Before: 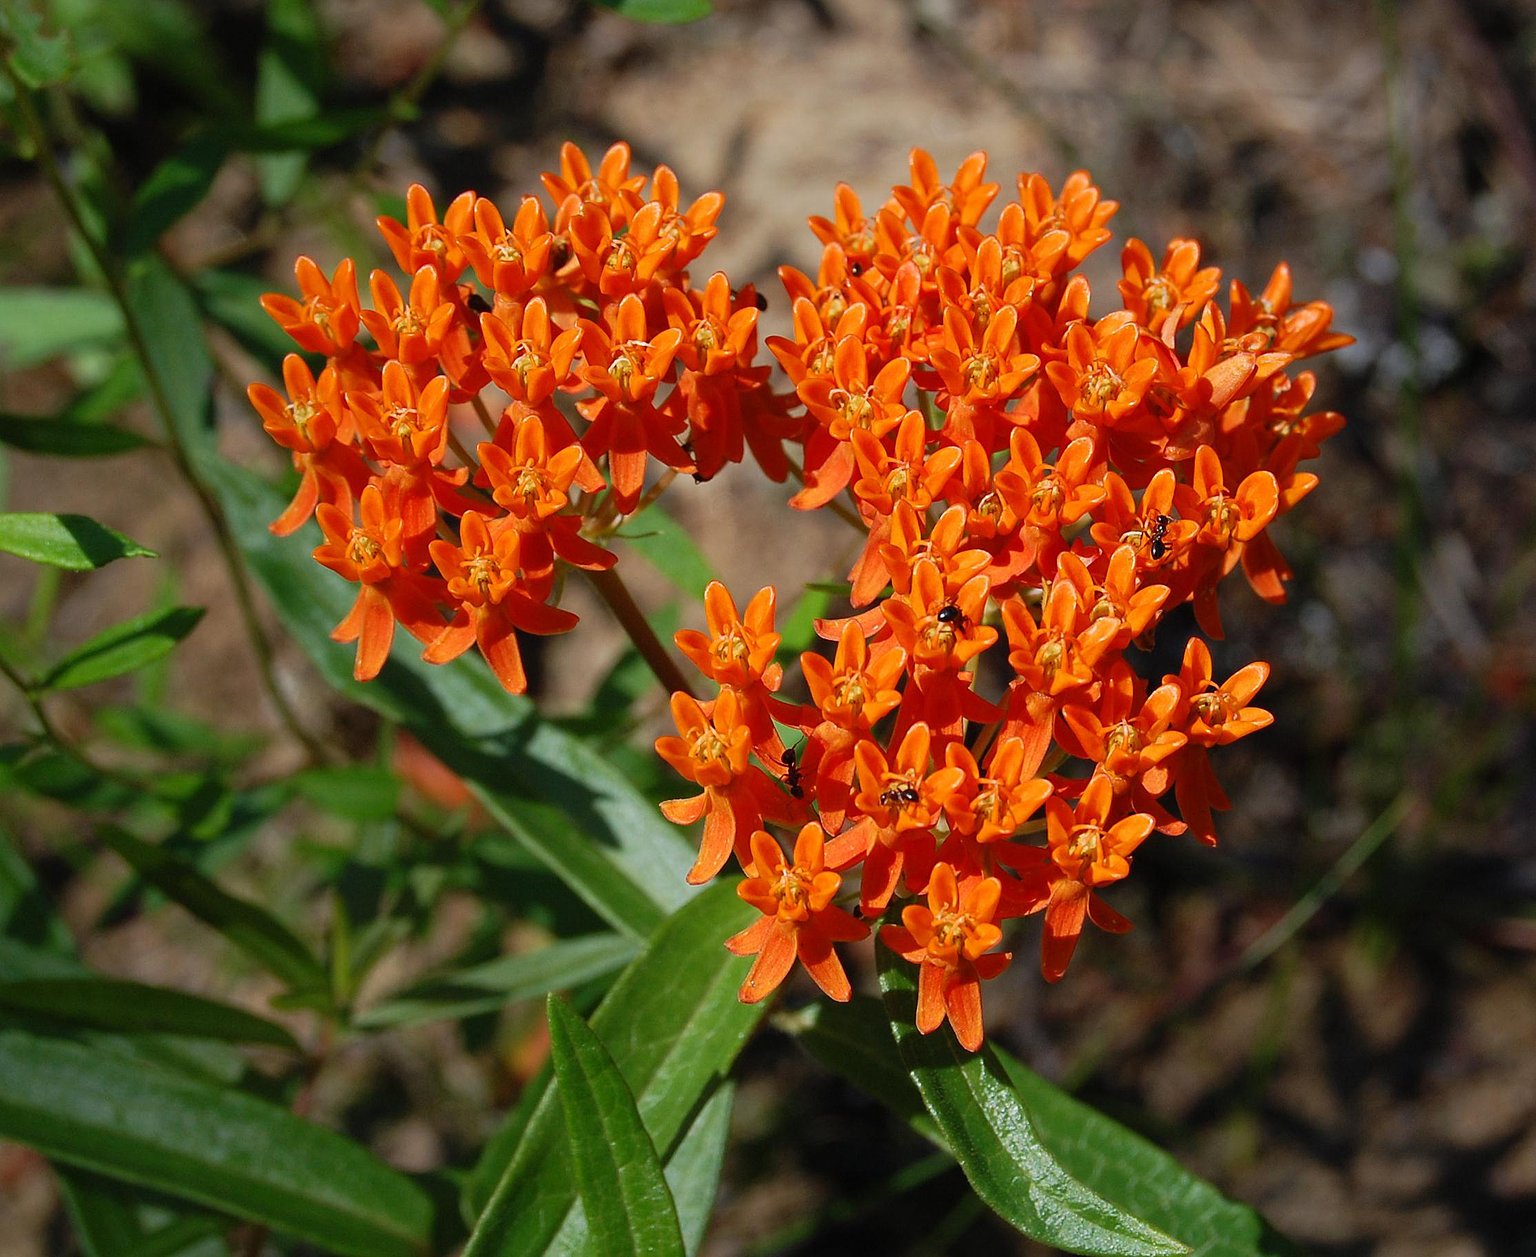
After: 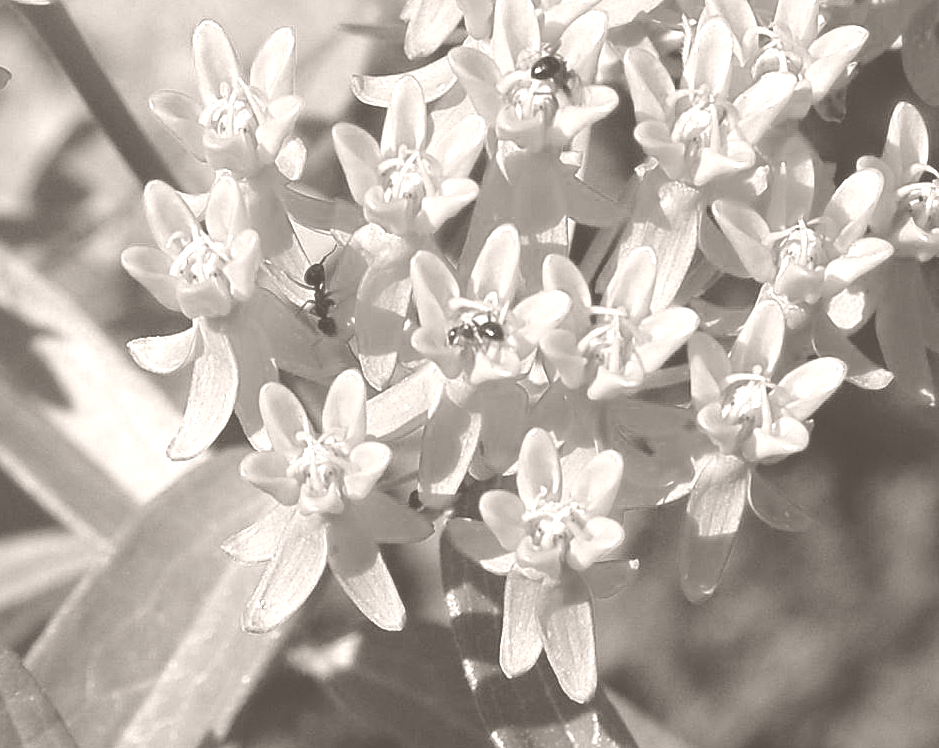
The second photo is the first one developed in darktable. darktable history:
crop: left 37.221%, top 45.169%, right 20.63%, bottom 13.777%
colorize: hue 34.49°, saturation 35.33%, source mix 100%, lightness 55%, version 1
